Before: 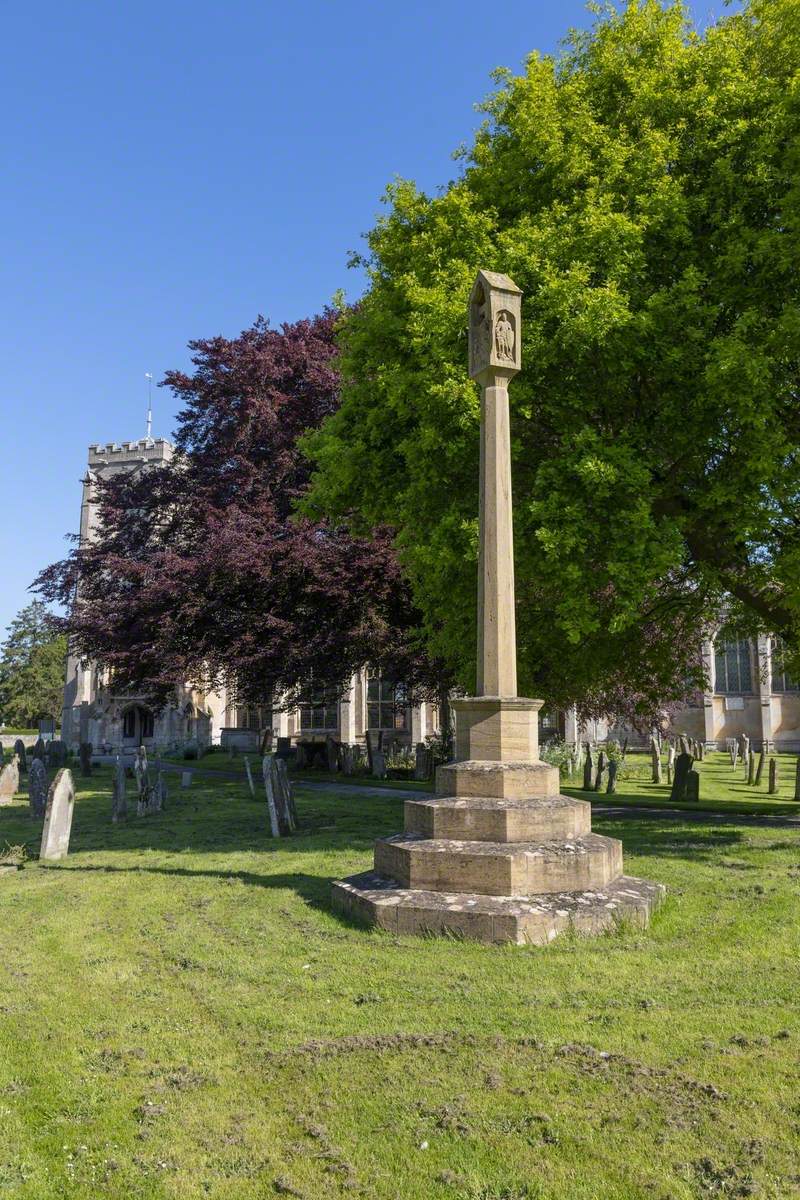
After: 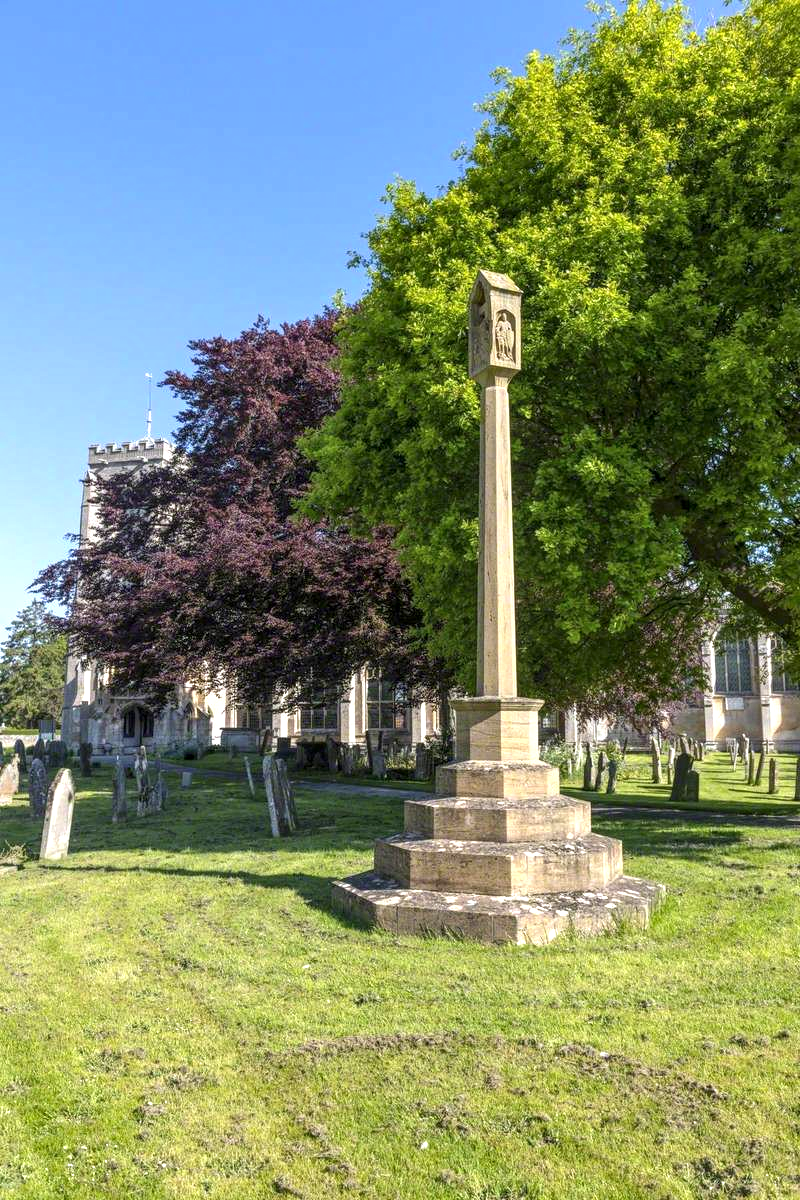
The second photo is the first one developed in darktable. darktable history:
local contrast: on, module defaults
rotate and perspective: automatic cropping off
exposure: black level correction 0, exposure 0.7 EV, compensate exposure bias true, compensate highlight preservation false
